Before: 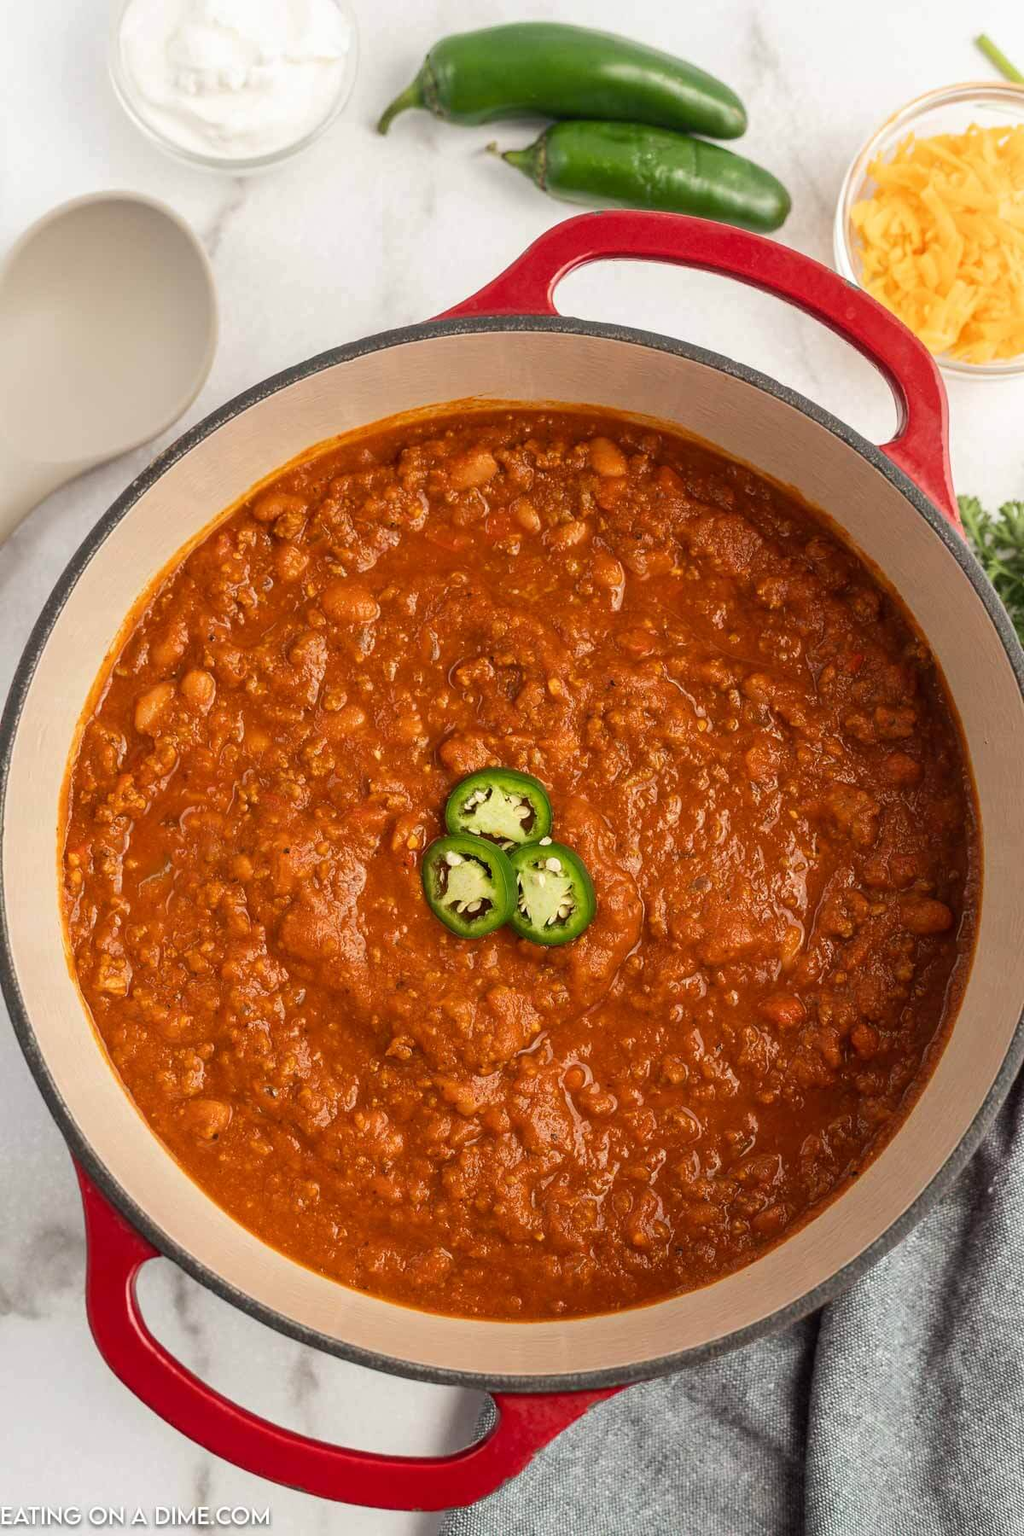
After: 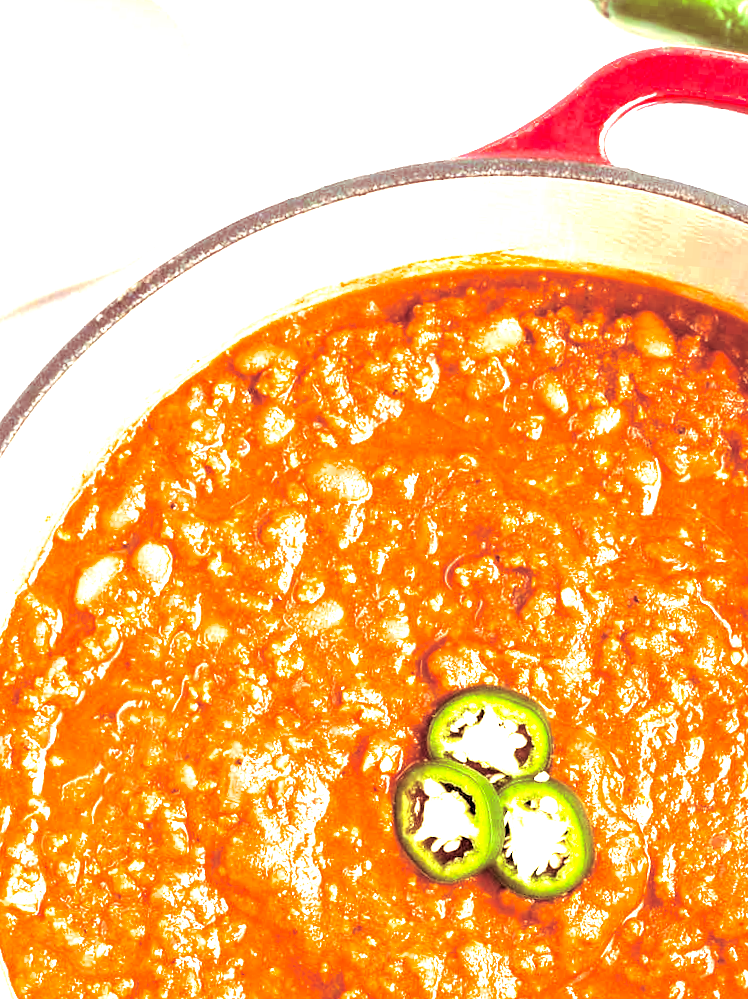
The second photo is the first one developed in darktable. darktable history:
exposure: black level correction 0.005, exposure 2.084 EV, compensate highlight preservation false
crop and rotate: angle -4.99°, left 2.122%, top 6.945%, right 27.566%, bottom 30.519%
split-toning: highlights › hue 187.2°, highlights › saturation 0.83, balance -68.05, compress 56.43%
